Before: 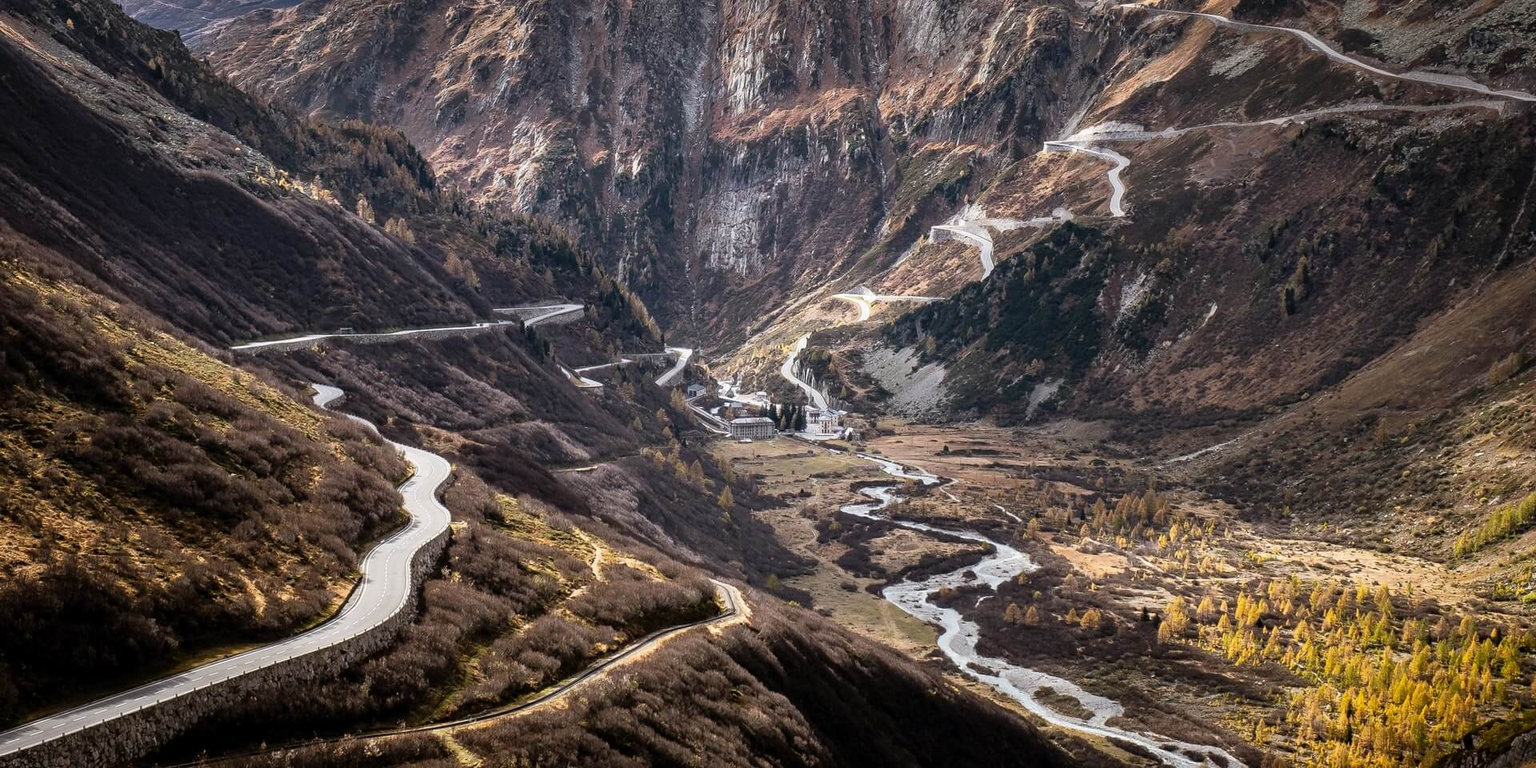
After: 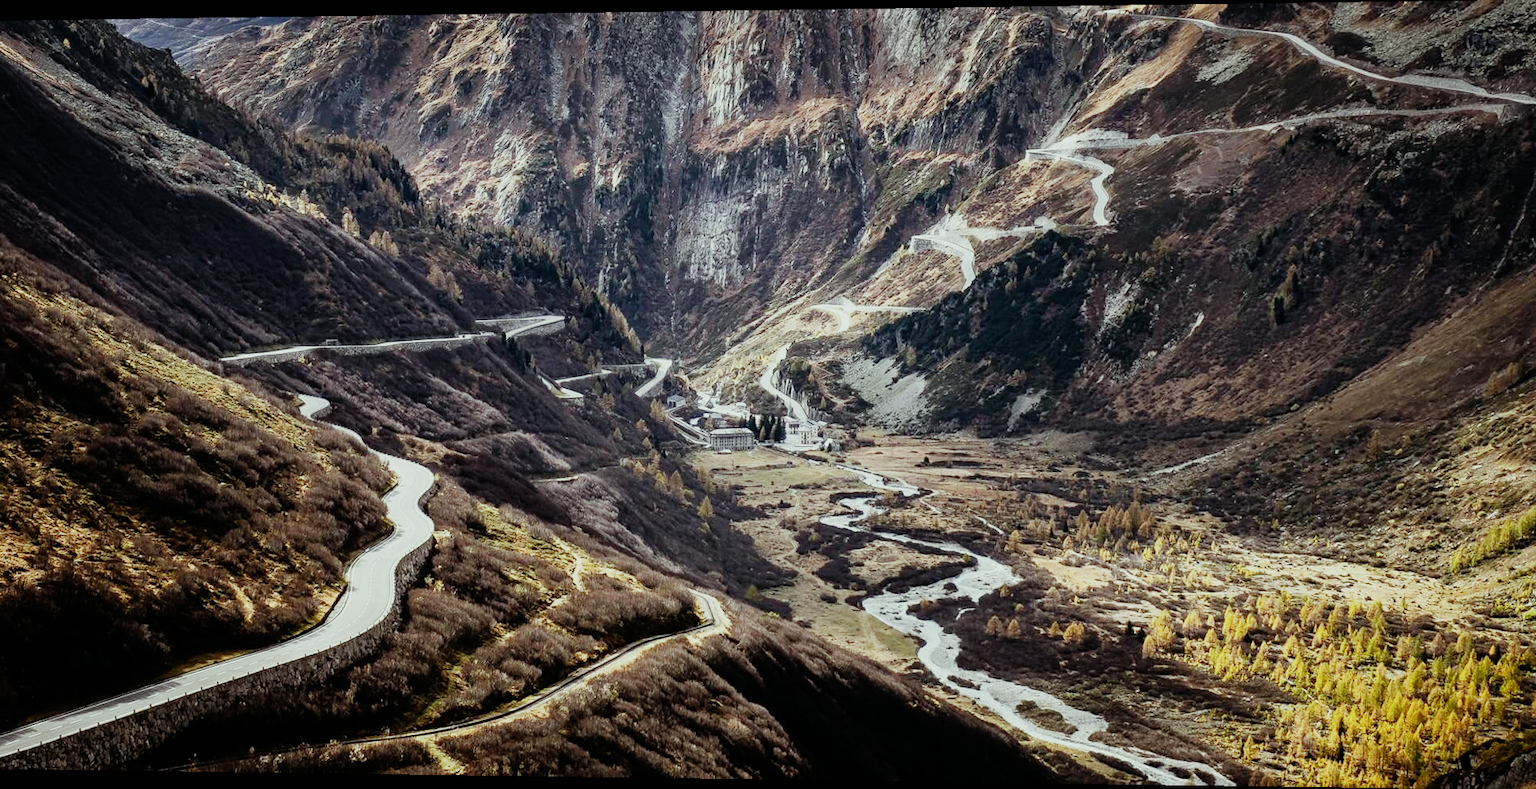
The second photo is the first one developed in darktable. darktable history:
white balance: red 1.127, blue 0.943
color balance: mode lift, gamma, gain (sRGB), lift [0.997, 0.979, 1.021, 1.011], gamma [1, 1.084, 0.916, 0.998], gain [1, 0.87, 1.13, 1.101], contrast 4.55%, contrast fulcrum 38.24%, output saturation 104.09%
exposure: exposure 0.178 EV, compensate exposure bias true, compensate highlight preservation false
sigmoid: skew -0.2, preserve hue 0%, red attenuation 0.1, red rotation 0.035, green attenuation 0.1, green rotation -0.017, blue attenuation 0.15, blue rotation -0.052, base primaries Rec2020
rotate and perspective: lens shift (horizontal) -0.055, automatic cropping off
